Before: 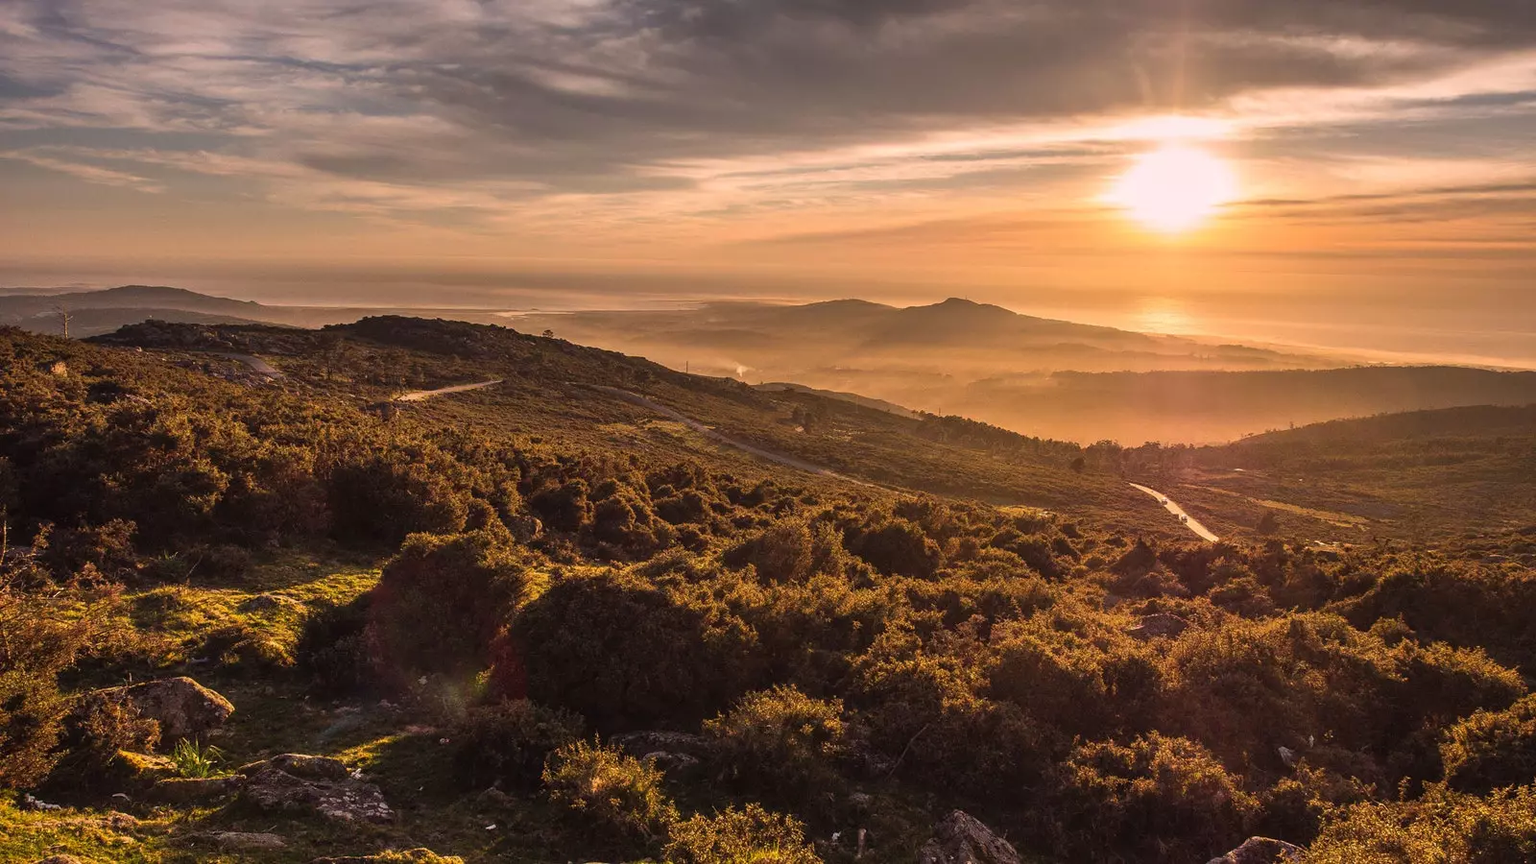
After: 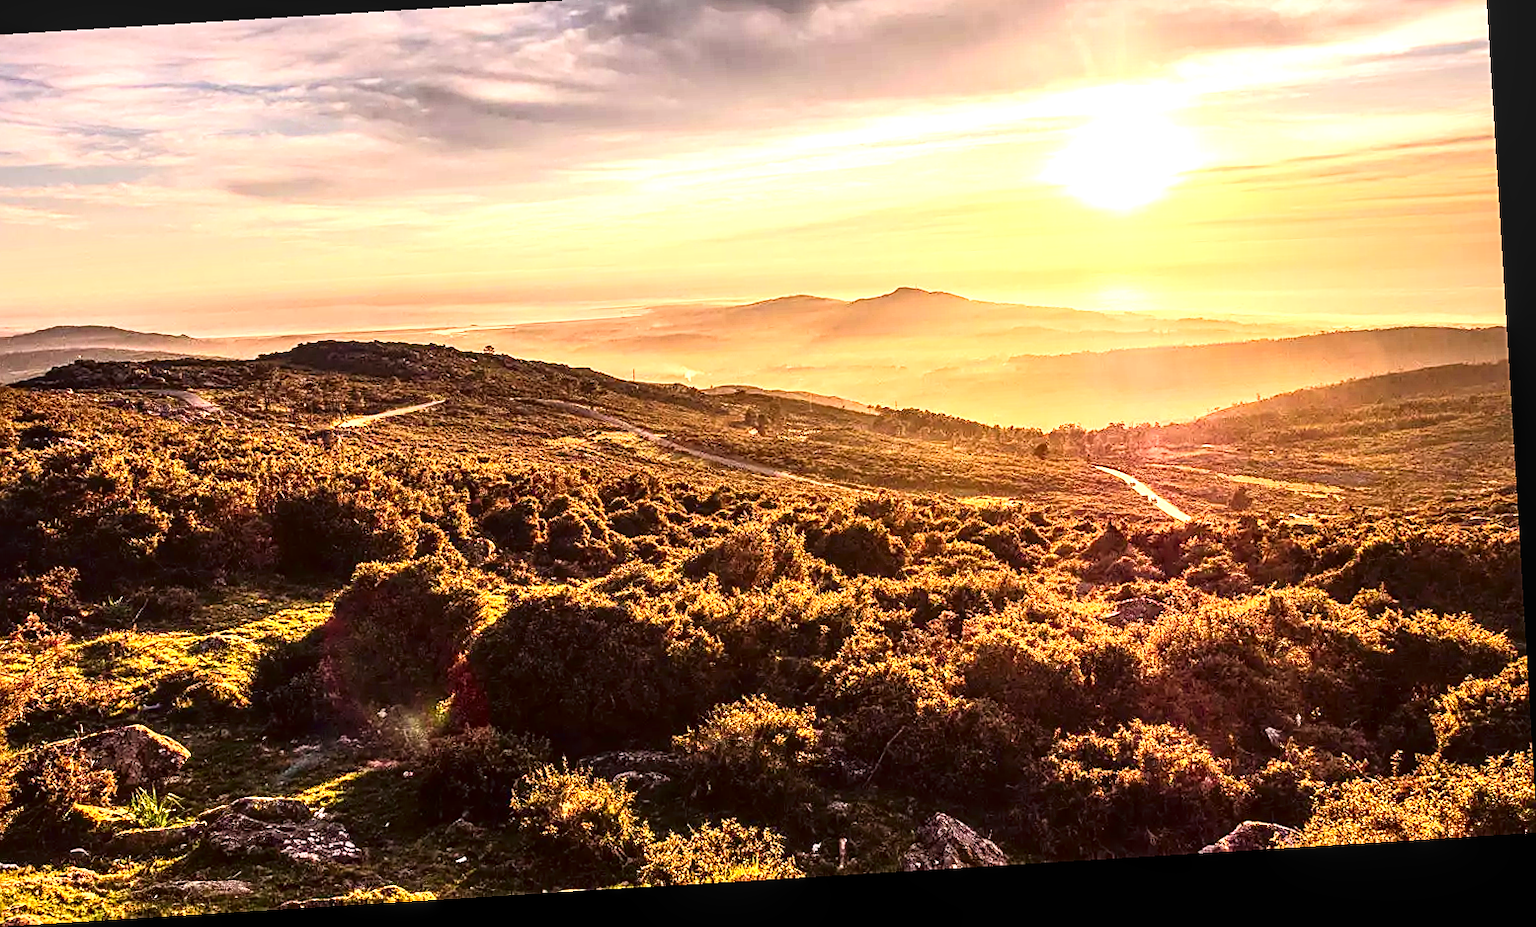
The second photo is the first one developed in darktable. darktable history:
crop and rotate: angle 3.5°, left 5.85%, top 5.688%
local contrast: on, module defaults
exposure: black level correction 0, exposure 1.75 EV, compensate highlight preservation false
contrast brightness saturation: brightness -0.526
sharpen: on, module defaults
base curve: curves: ch0 [(0, 0) (0.028, 0.03) (0.121, 0.232) (0.46, 0.748) (0.859, 0.968) (1, 1)]
